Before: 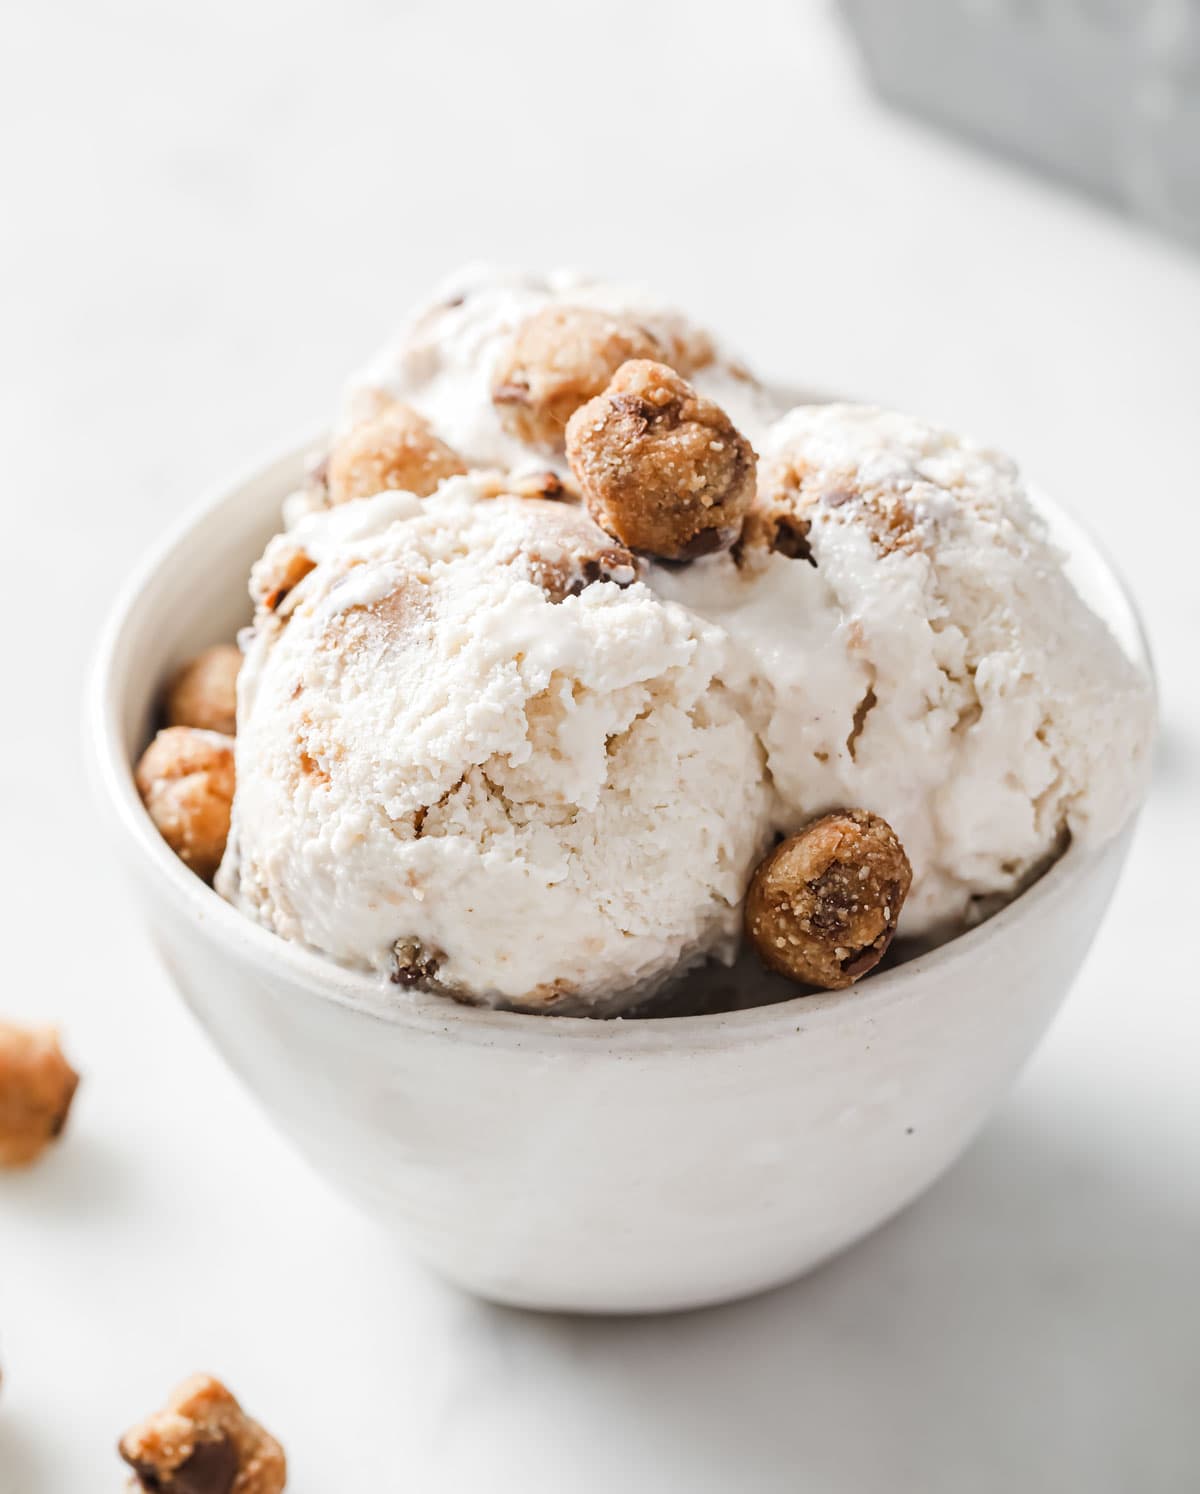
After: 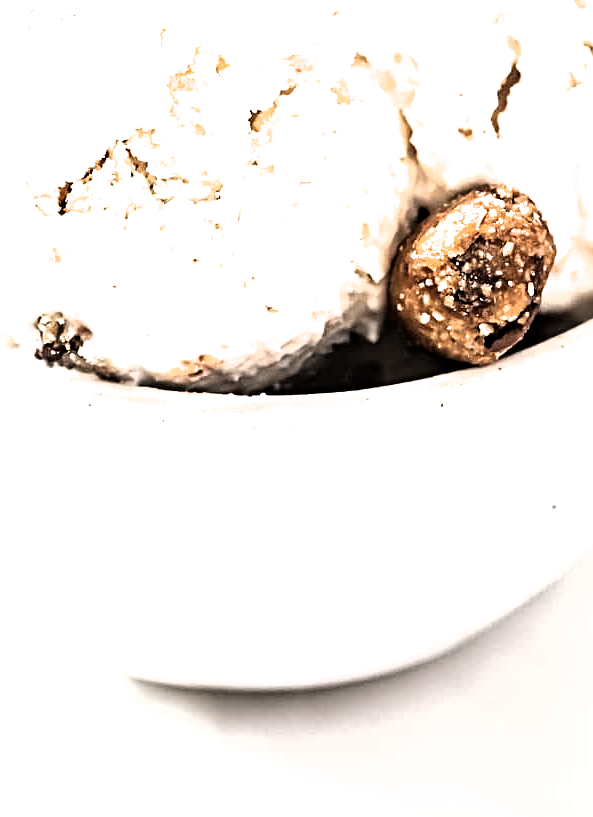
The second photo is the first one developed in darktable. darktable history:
exposure: black level correction 0.001, exposure 1 EV, compensate highlight preservation false
sharpen: radius 4
filmic rgb: black relative exposure -8.2 EV, white relative exposure 2.2 EV, threshold 3 EV, hardness 7.11, latitude 85.74%, contrast 1.696, highlights saturation mix -4%, shadows ↔ highlights balance -2.69%, color science v5 (2021), contrast in shadows safe, contrast in highlights safe, enable highlight reconstruction true
crop: left 29.672%, top 41.786%, right 20.851%, bottom 3.487%
